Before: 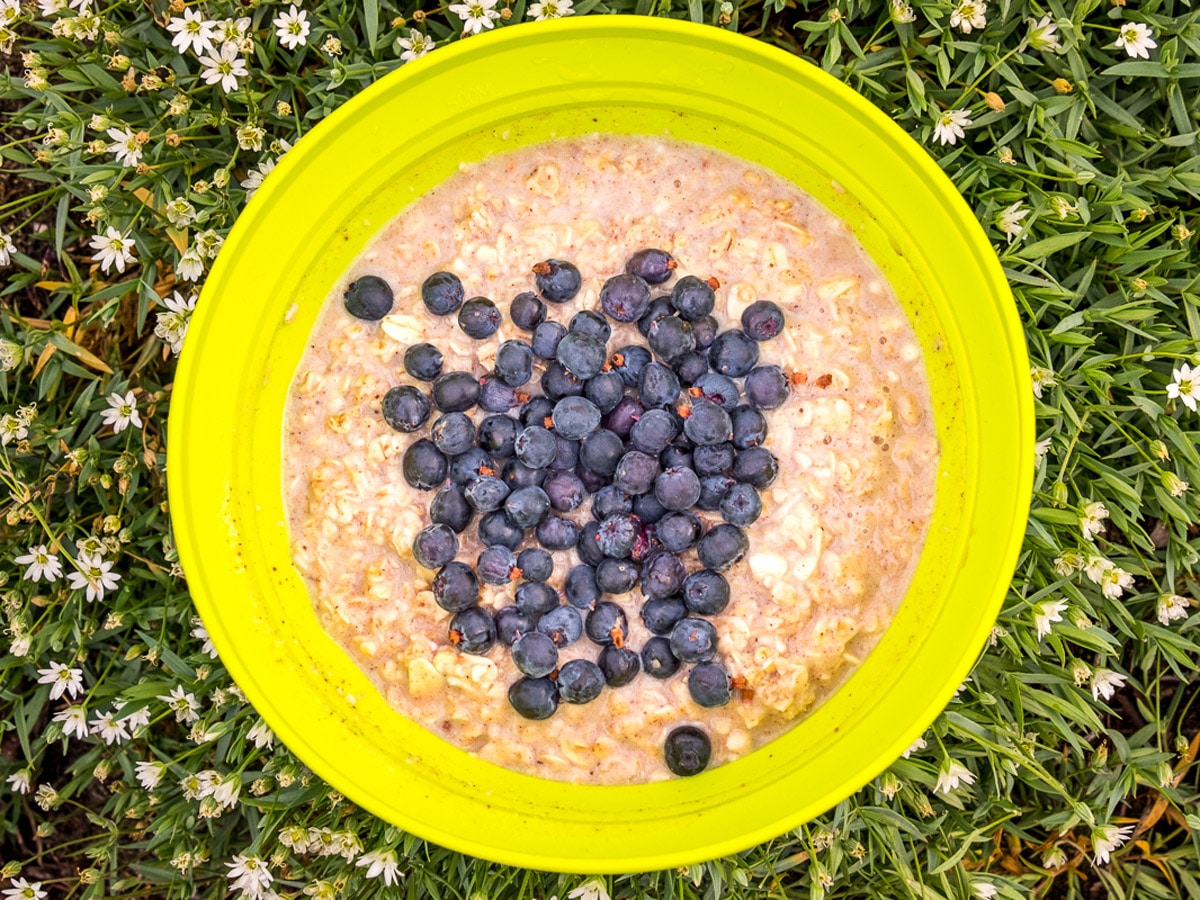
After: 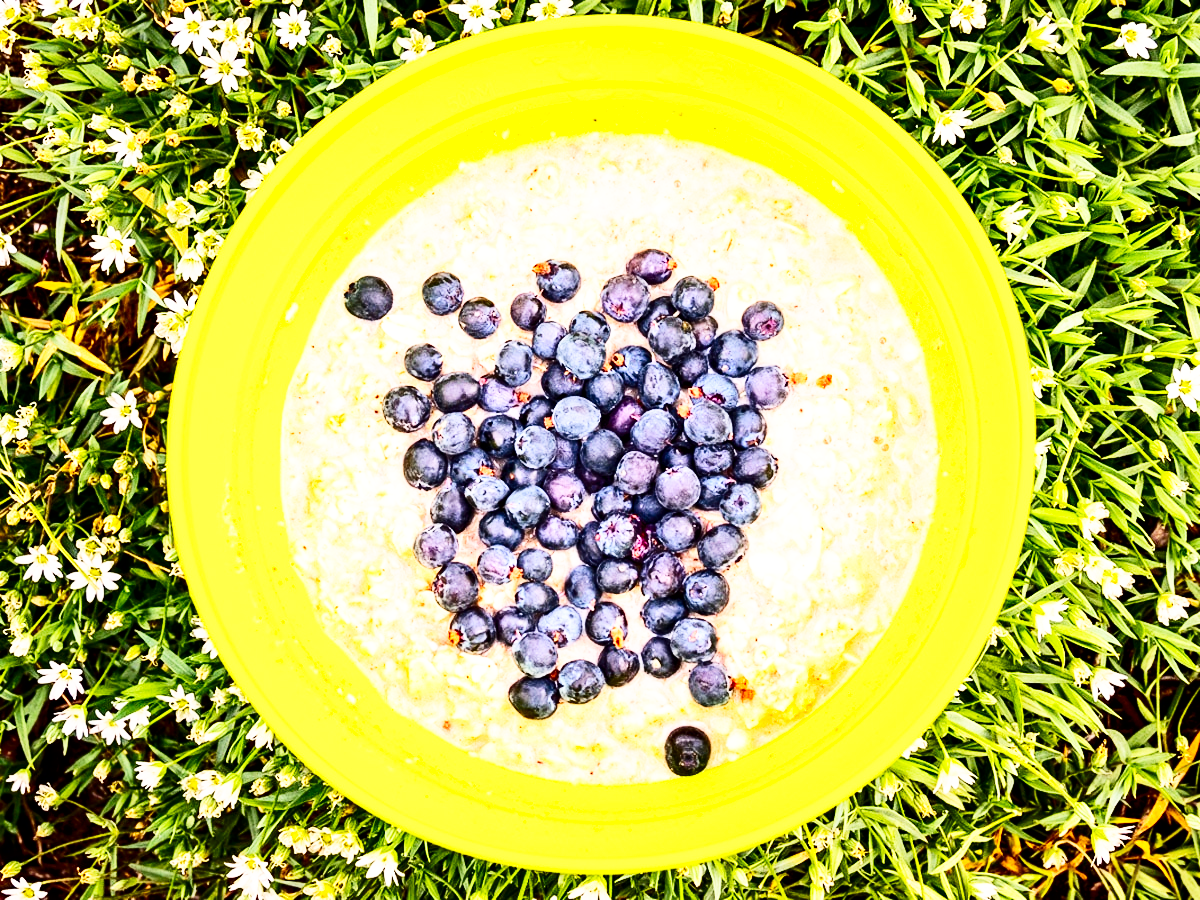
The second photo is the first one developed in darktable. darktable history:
contrast brightness saturation: contrast 0.324, brightness -0.077, saturation 0.168
base curve: curves: ch0 [(0, 0) (0.007, 0.004) (0.027, 0.03) (0.046, 0.07) (0.207, 0.54) (0.442, 0.872) (0.673, 0.972) (1, 1)], preserve colors none
